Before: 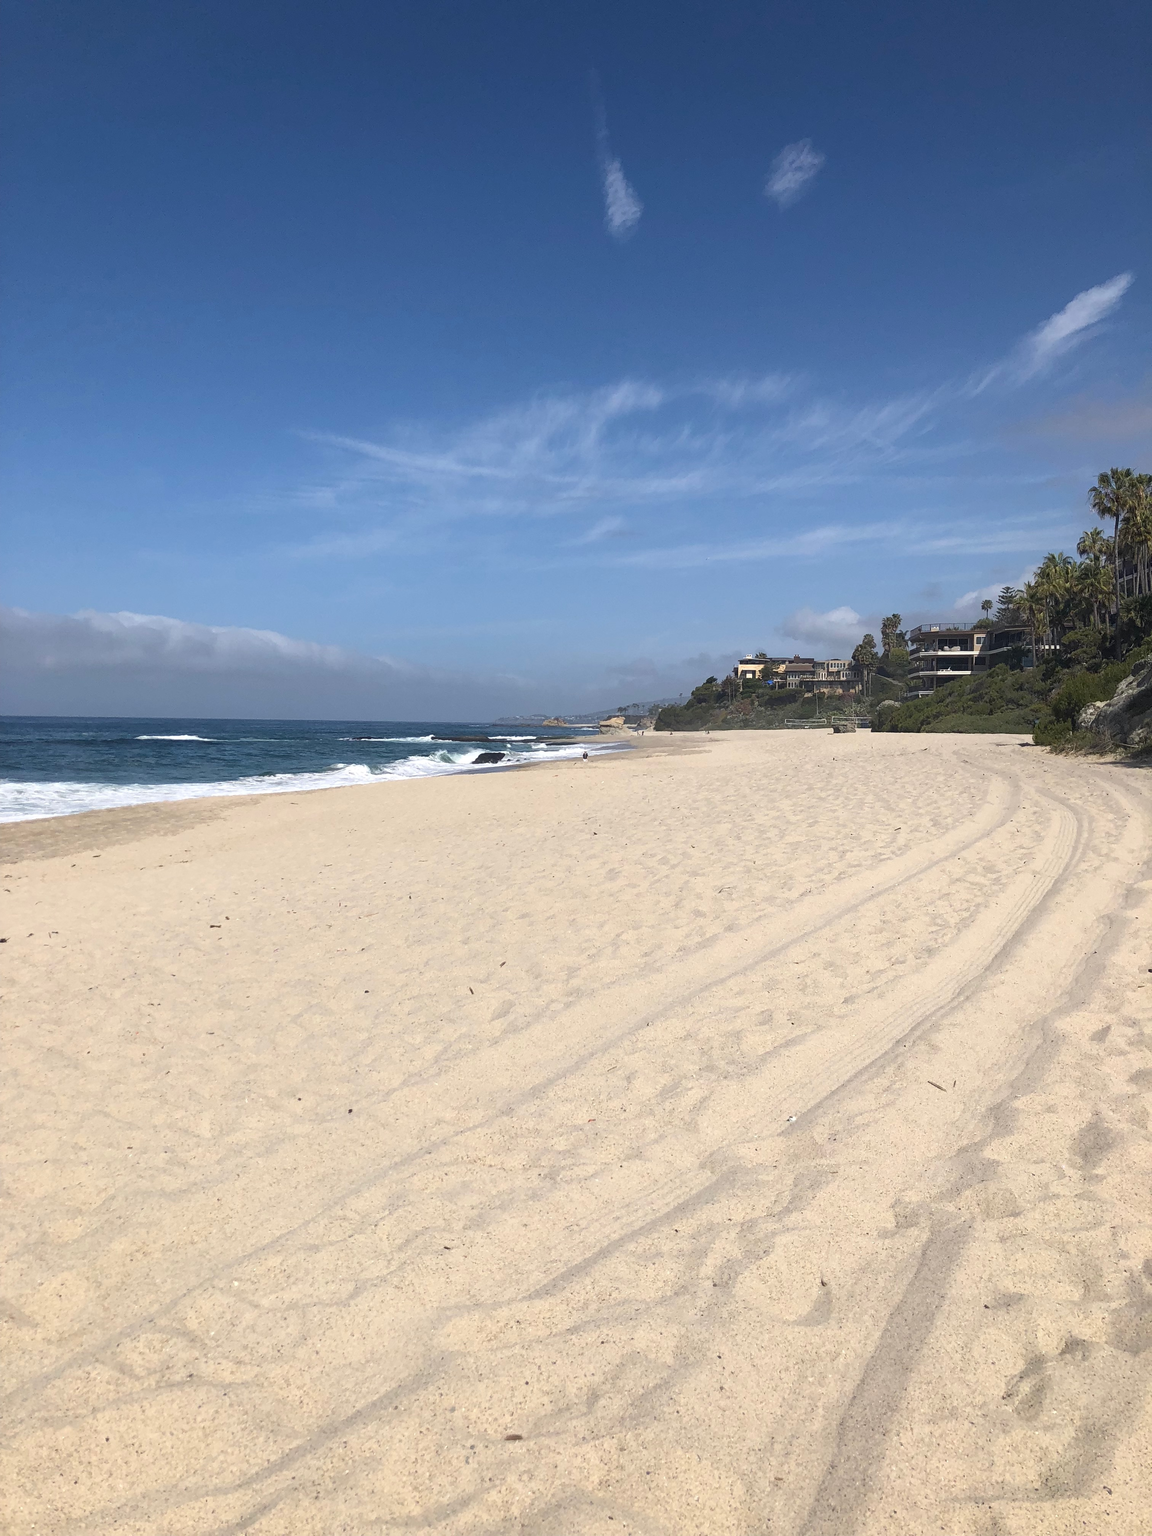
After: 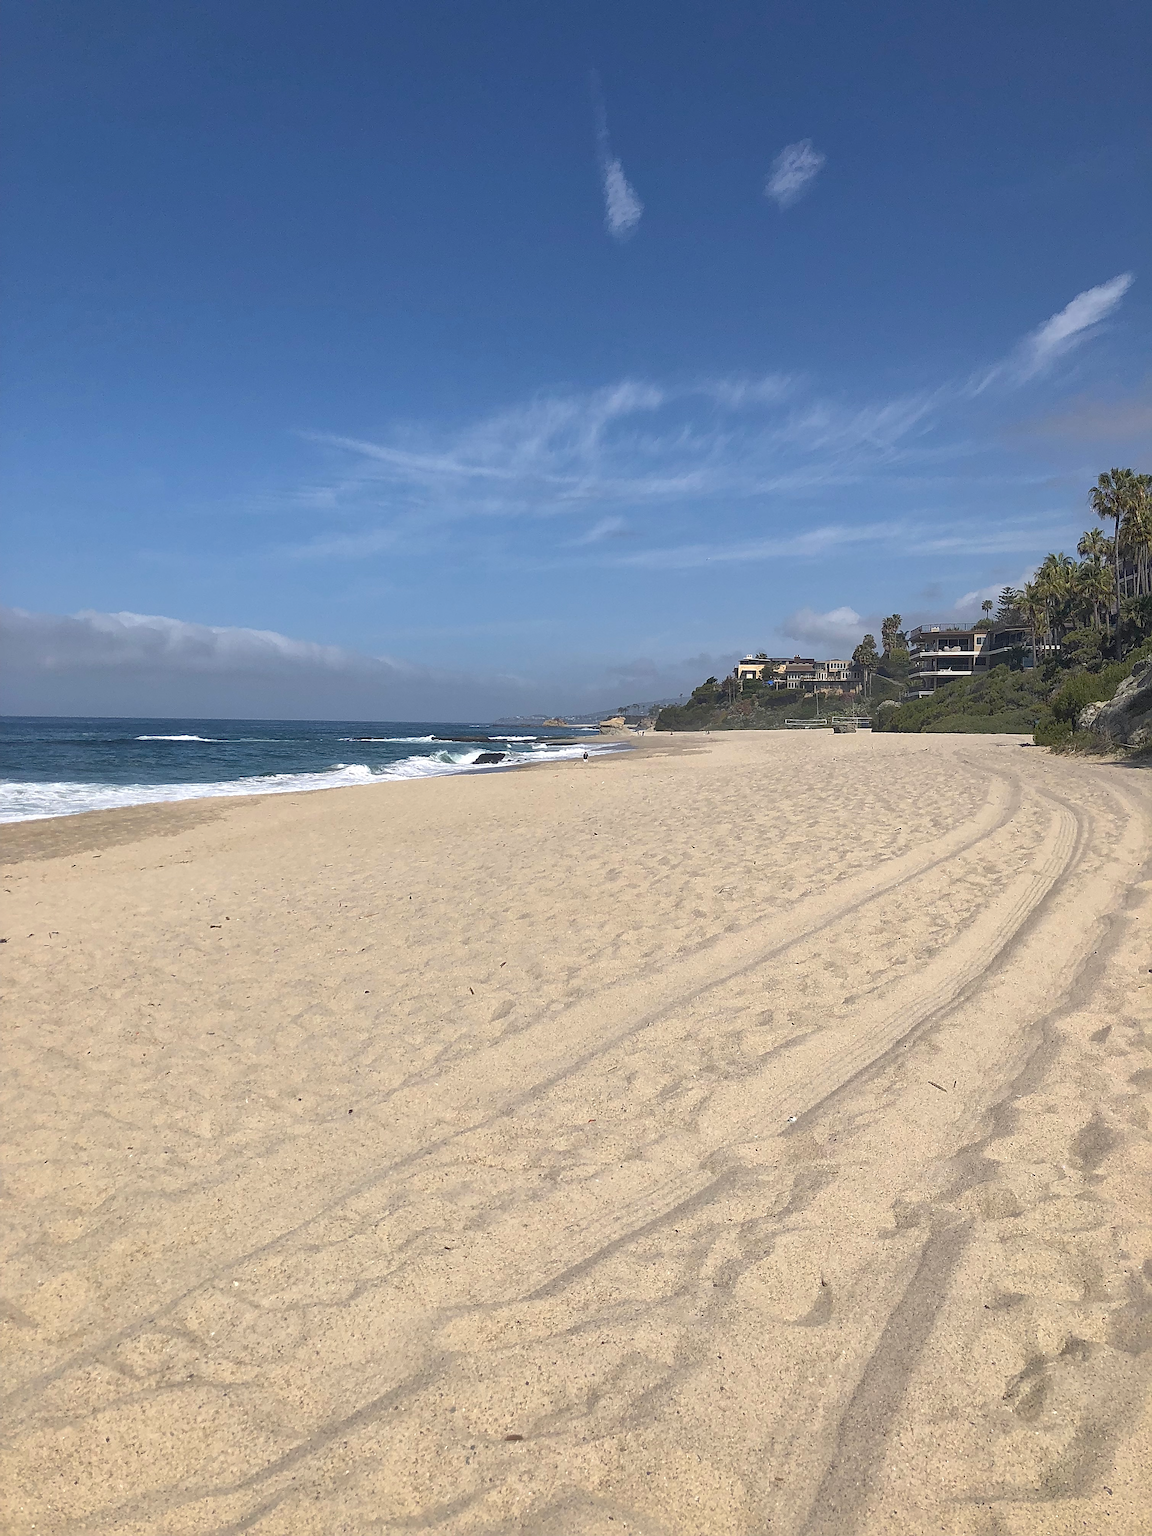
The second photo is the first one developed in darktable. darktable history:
shadows and highlights: on, module defaults
sharpen: amount 0.75
